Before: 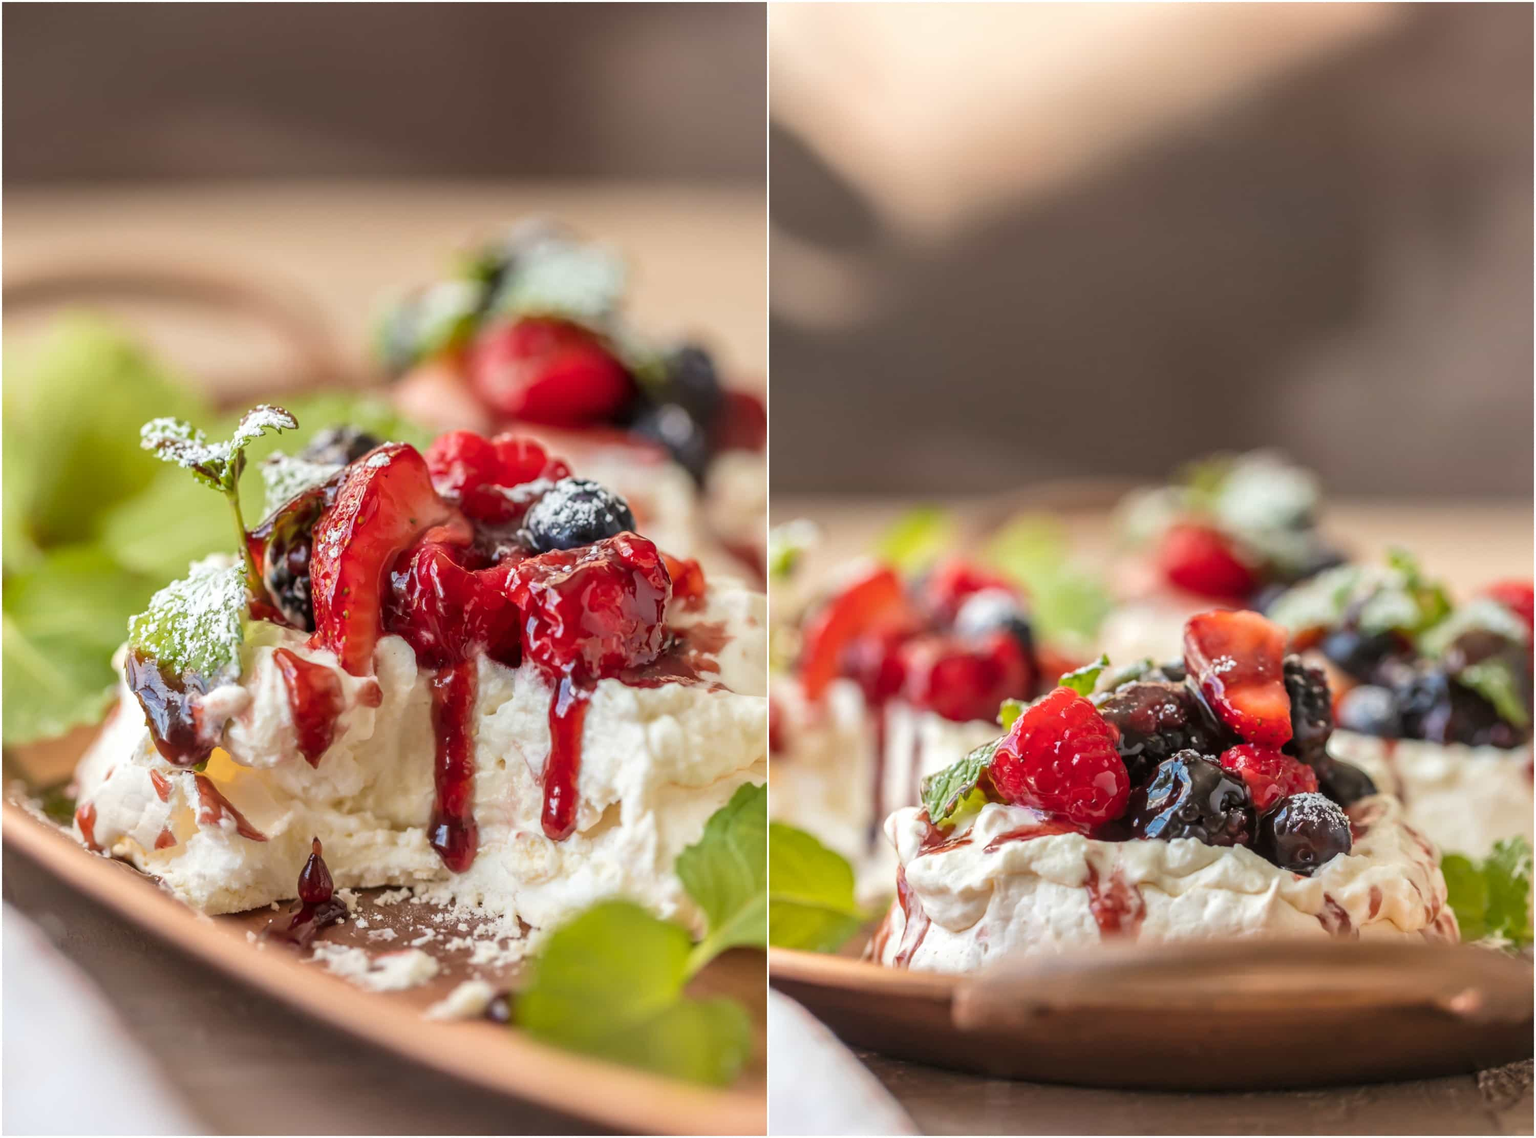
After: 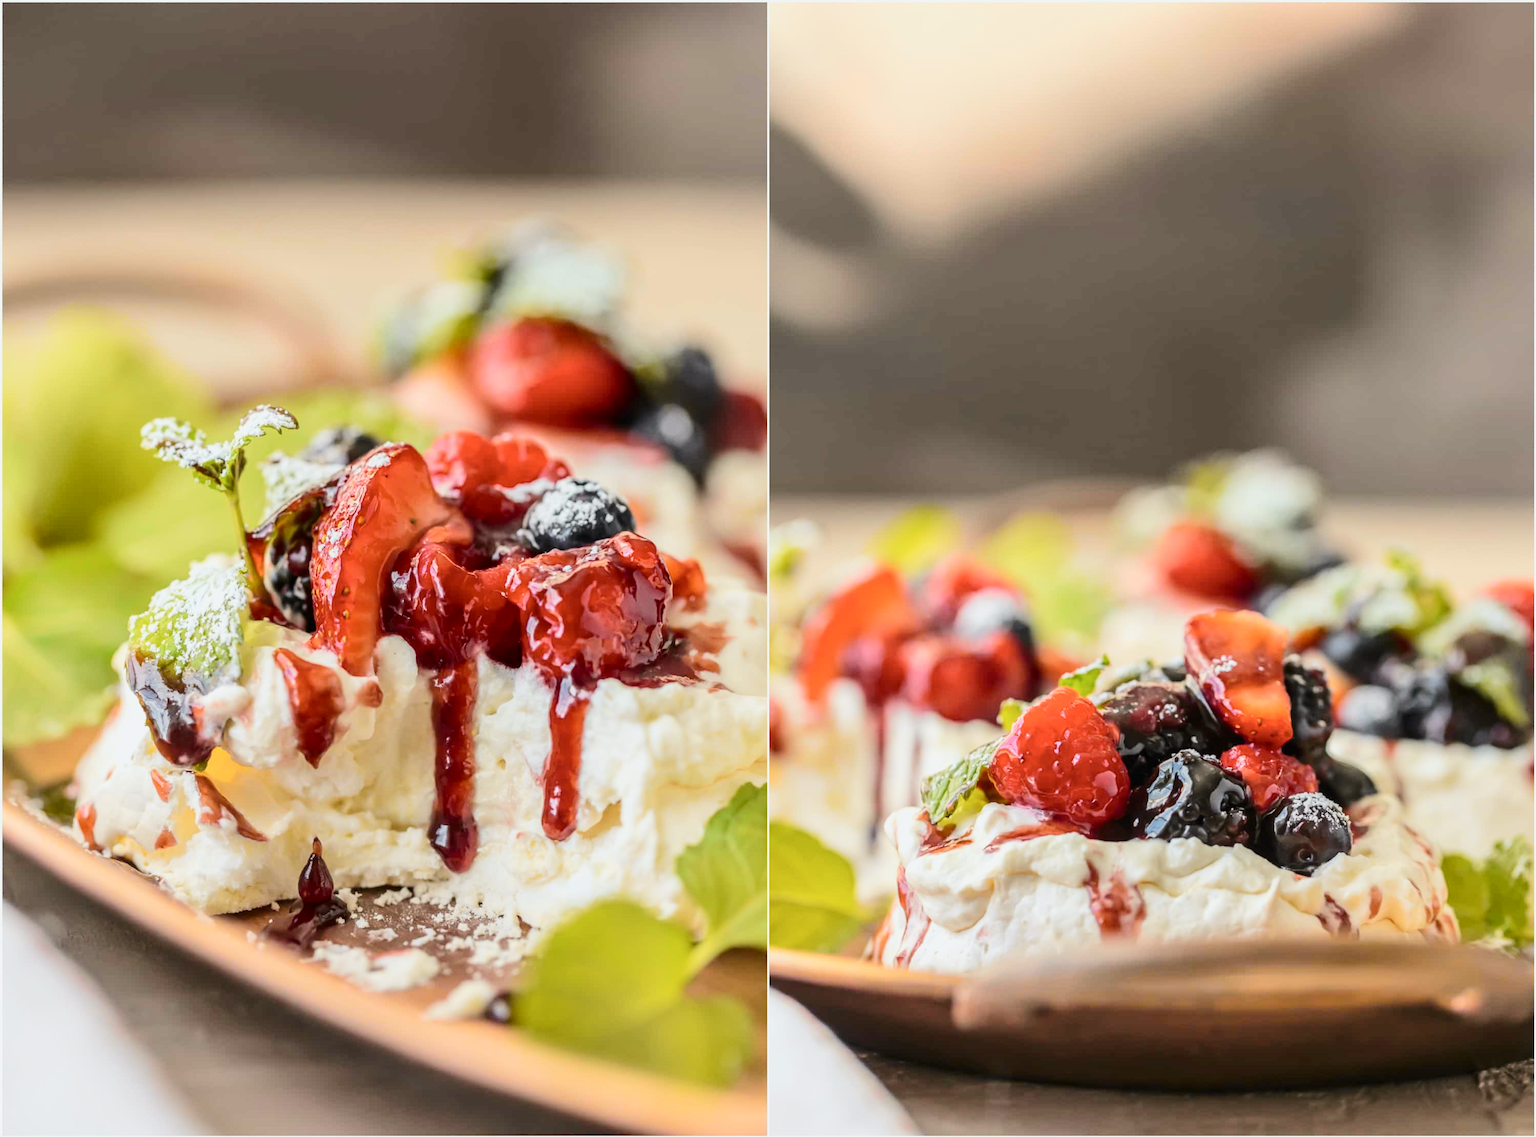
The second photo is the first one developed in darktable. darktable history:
color correction: highlights b* 0.001, saturation 0.816
tone curve: curves: ch0 [(0, 0) (0.11, 0.081) (0.256, 0.259) (0.398, 0.475) (0.498, 0.611) (0.65, 0.757) (0.835, 0.883) (1, 0.961)]; ch1 [(0, 0) (0.346, 0.307) (0.408, 0.369) (0.453, 0.457) (0.482, 0.479) (0.502, 0.498) (0.521, 0.51) (0.553, 0.554) (0.618, 0.65) (0.693, 0.727) (1, 1)]; ch2 [(0, 0) (0.358, 0.362) (0.434, 0.46) (0.485, 0.494) (0.5, 0.494) (0.511, 0.508) (0.537, 0.55) (0.579, 0.599) (0.621, 0.693) (1, 1)], color space Lab, independent channels, preserve colors none
